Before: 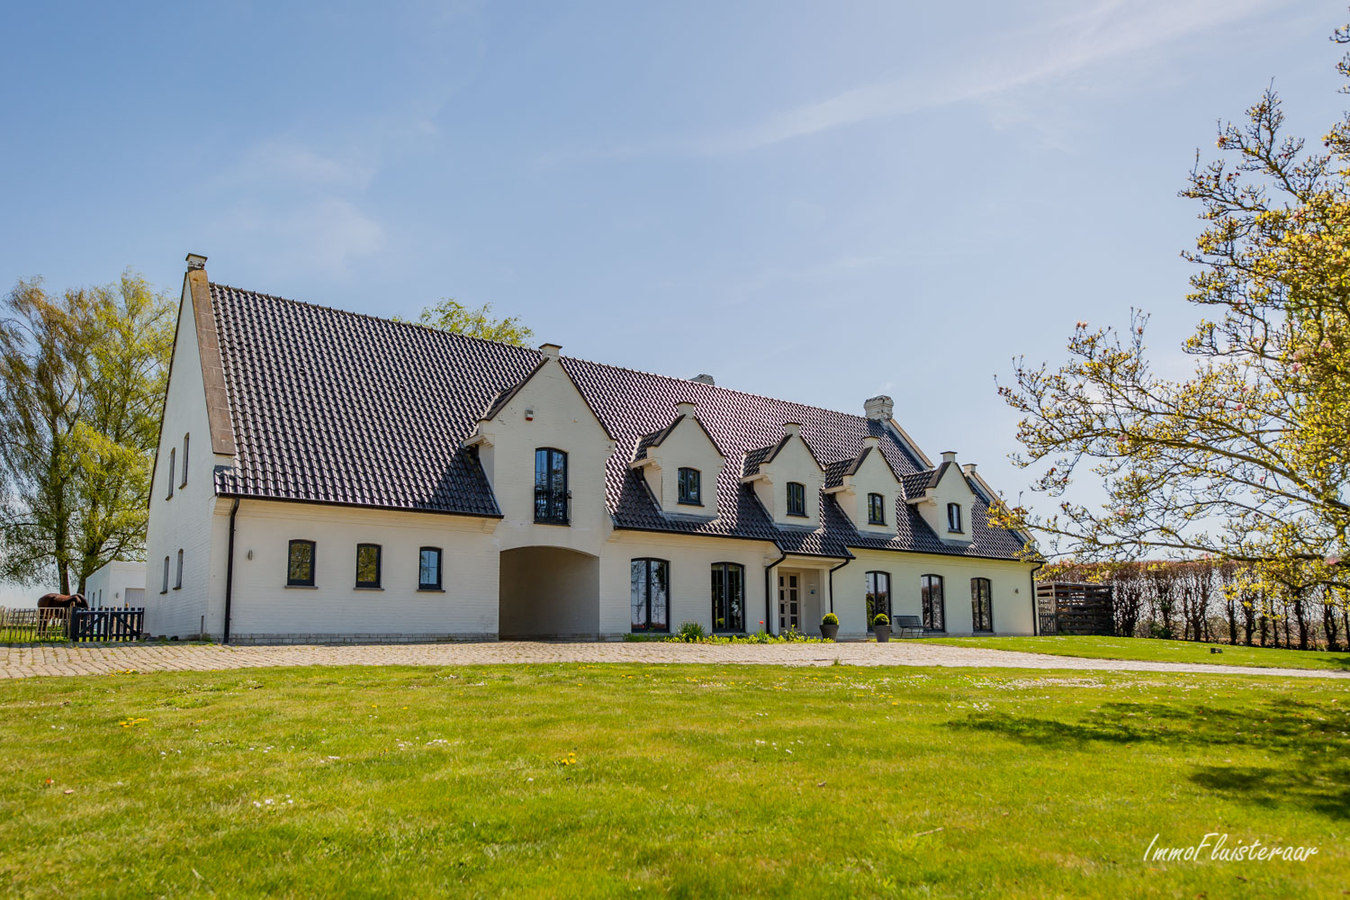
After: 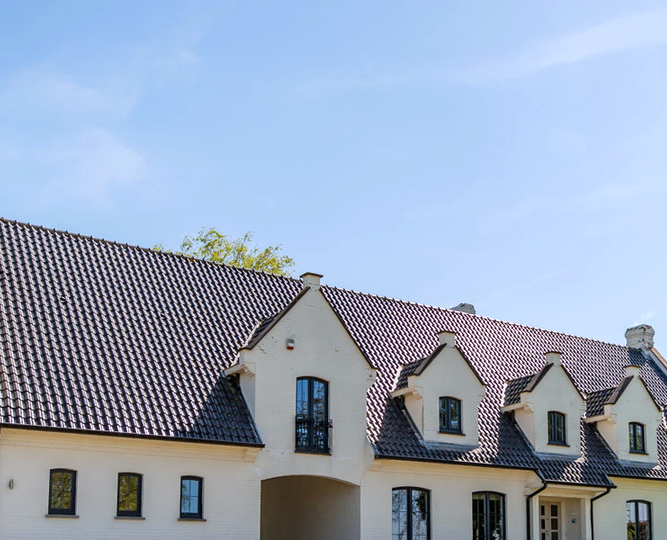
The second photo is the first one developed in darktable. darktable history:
crop: left 17.739%, top 7.905%, right 32.808%, bottom 32.059%
exposure: exposure 0.377 EV, compensate highlight preservation false
color correction: highlights a* -0.137, highlights b* -6.04, shadows a* -0.143, shadows b* -0.085
